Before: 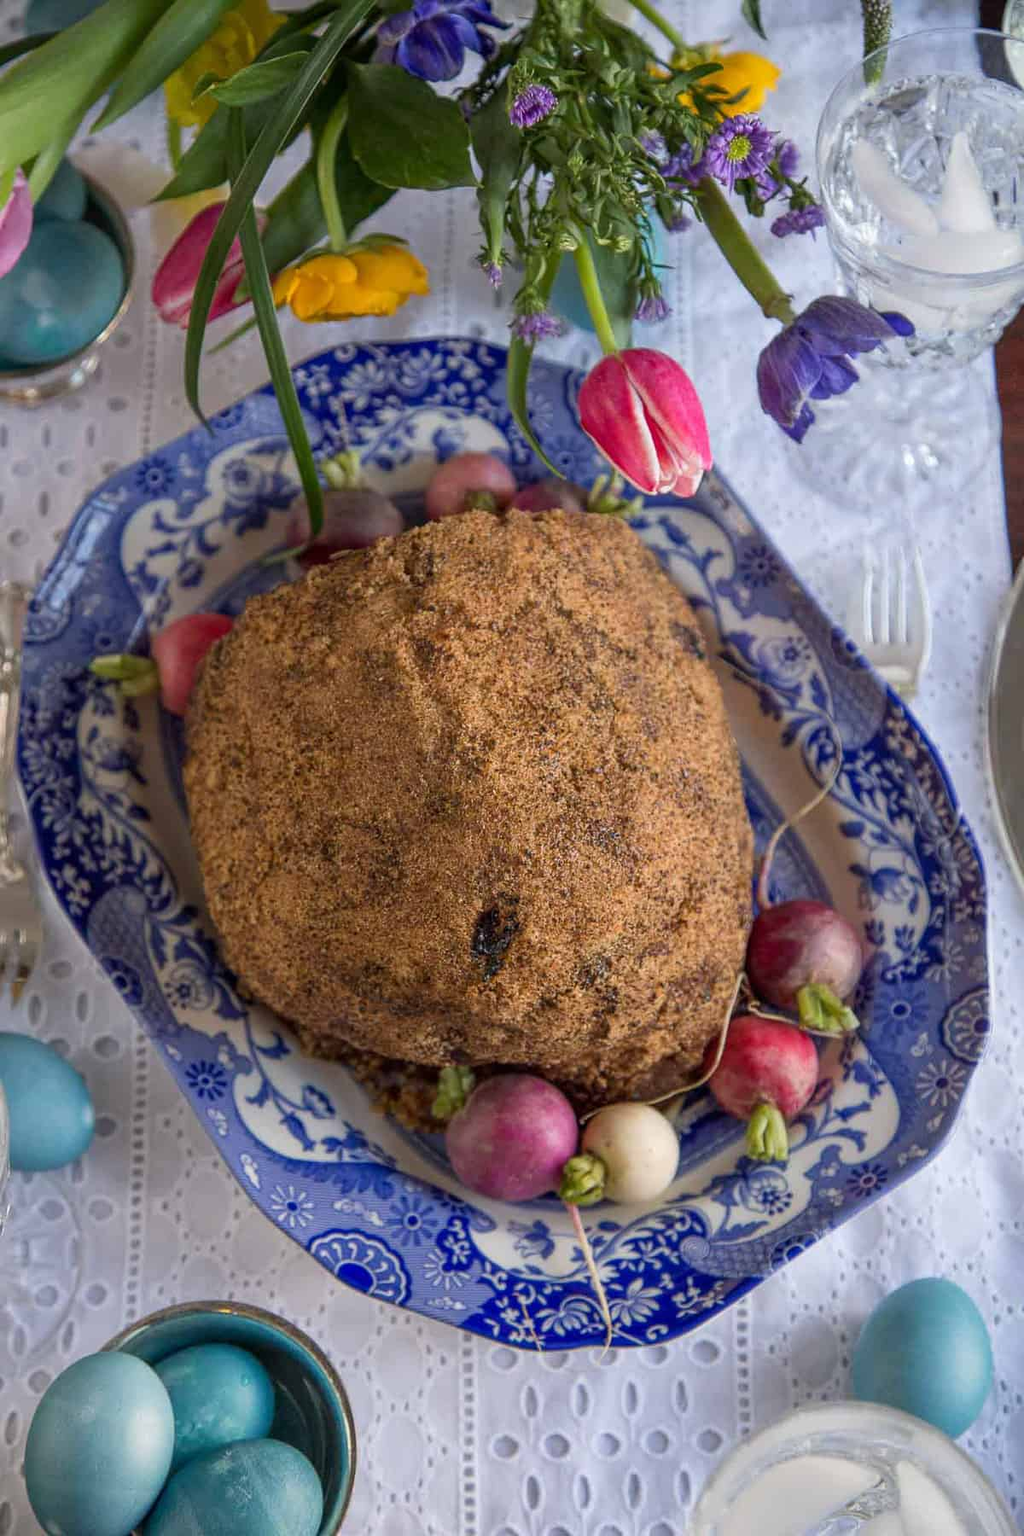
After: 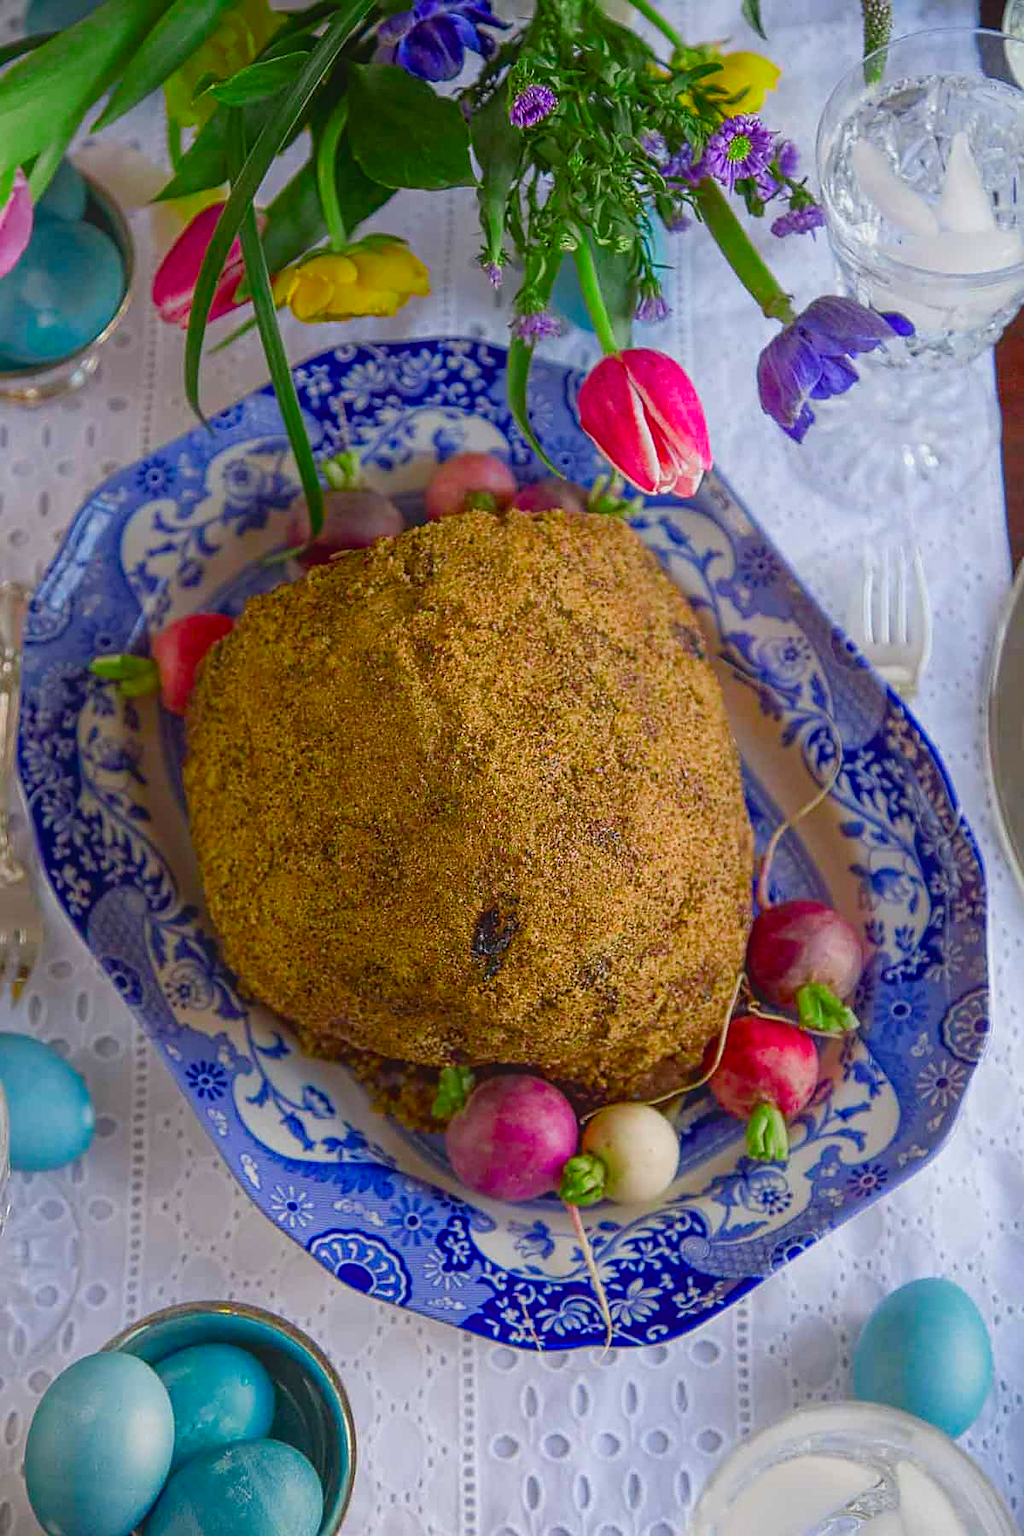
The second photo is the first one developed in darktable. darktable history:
color zones: curves: ch2 [(0, 0.5) (0.143, 0.517) (0.286, 0.571) (0.429, 0.522) (0.571, 0.5) (0.714, 0.5) (0.857, 0.5) (1, 0.5)]
sharpen: radius 1.851, amount 0.409, threshold 1.678
contrast equalizer: octaves 7, y [[0.439, 0.44, 0.442, 0.457, 0.493, 0.498], [0.5 ×6], [0.5 ×6], [0 ×6], [0 ×6]]
color balance rgb: linear chroma grading › global chroma 8.859%, perceptual saturation grading › global saturation 26.495%, perceptual saturation grading › highlights -28.082%, perceptual saturation grading › mid-tones 15.163%, perceptual saturation grading › shadows 33.943%
